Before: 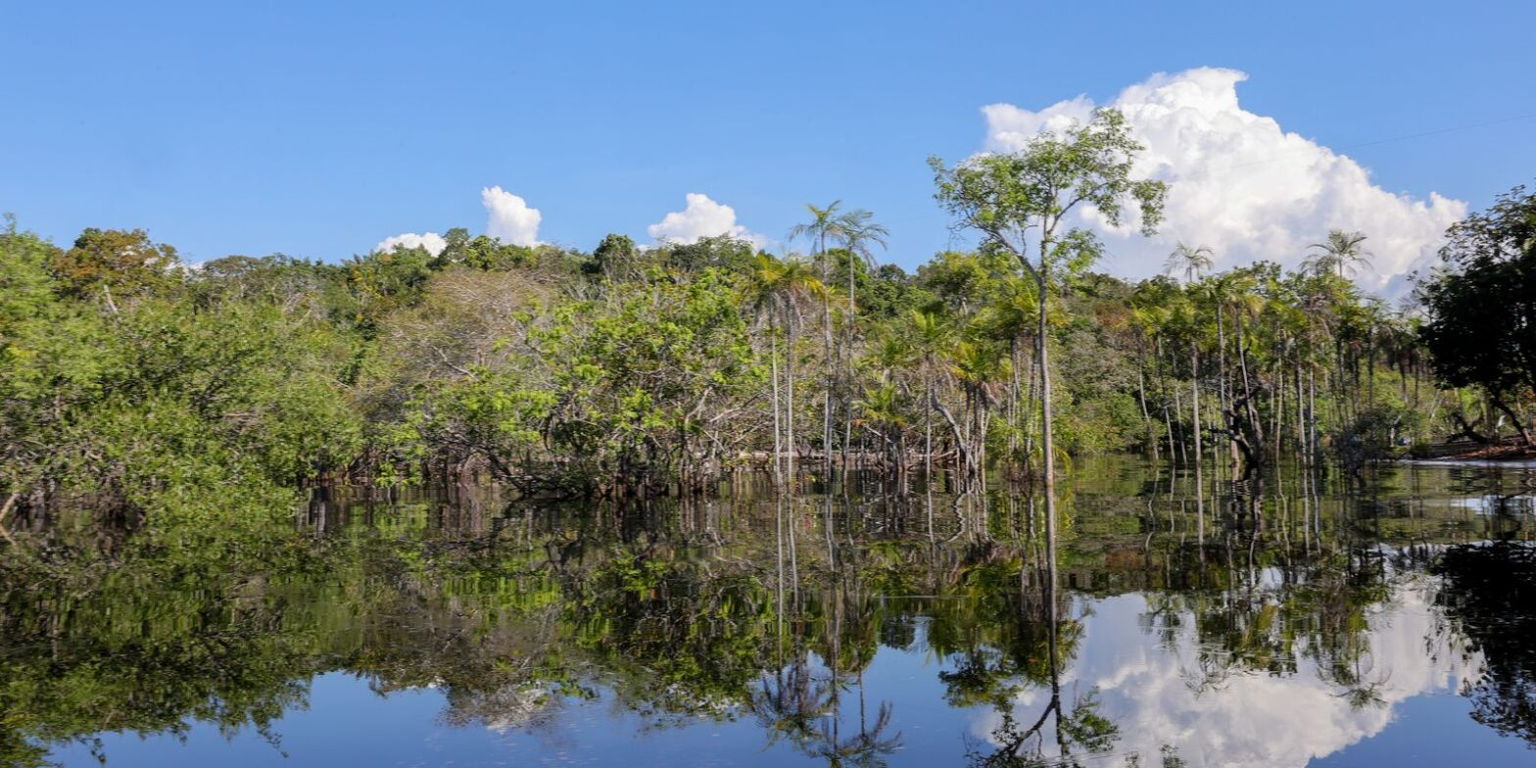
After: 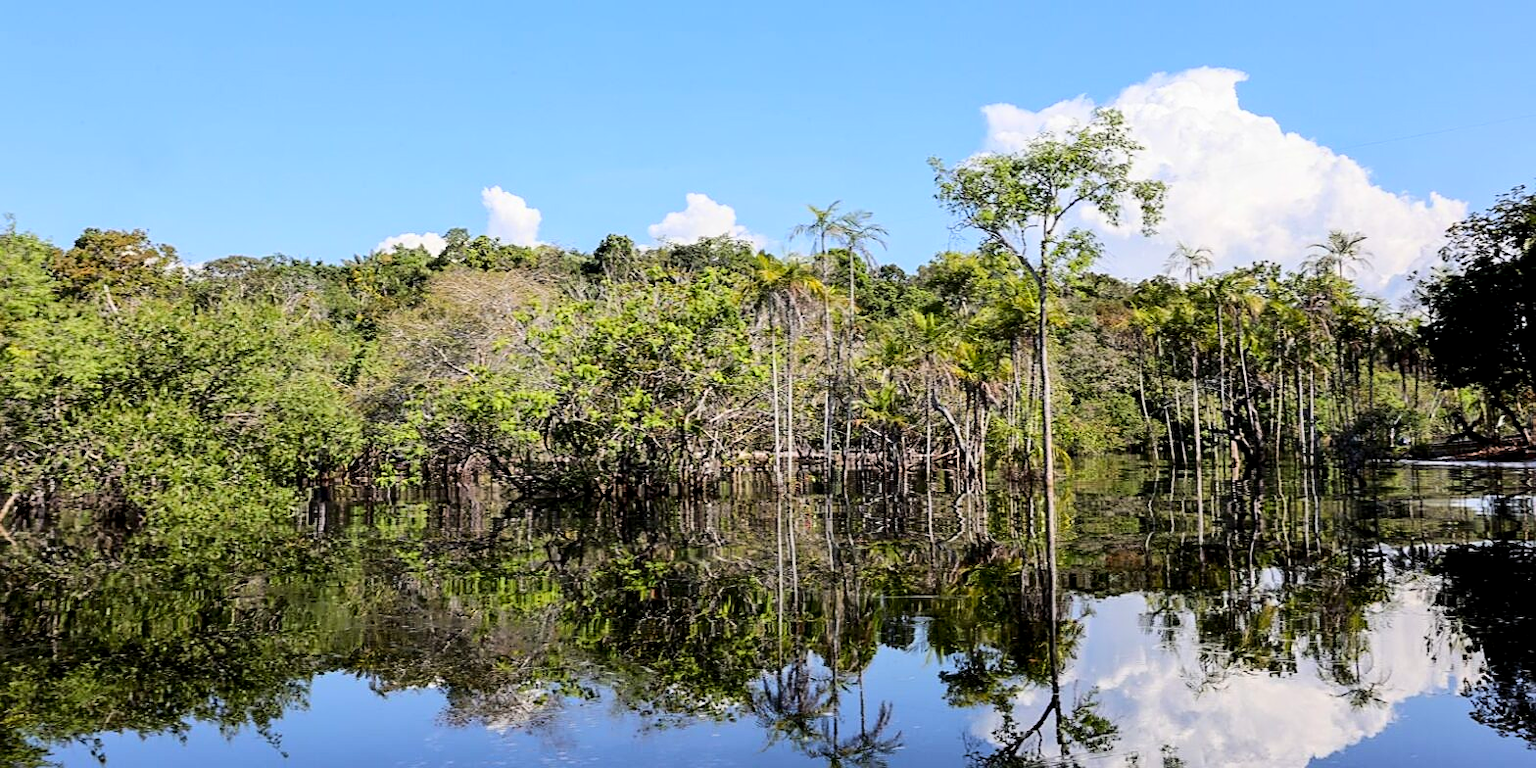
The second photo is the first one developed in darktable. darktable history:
base curve: curves: ch0 [(0, 0) (0.032, 0.025) (0.121, 0.166) (0.206, 0.329) (0.605, 0.79) (1, 1)]
sharpen: on, module defaults
exposure: black level correction 0.005, exposure 0.002 EV, compensate highlight preservation false
